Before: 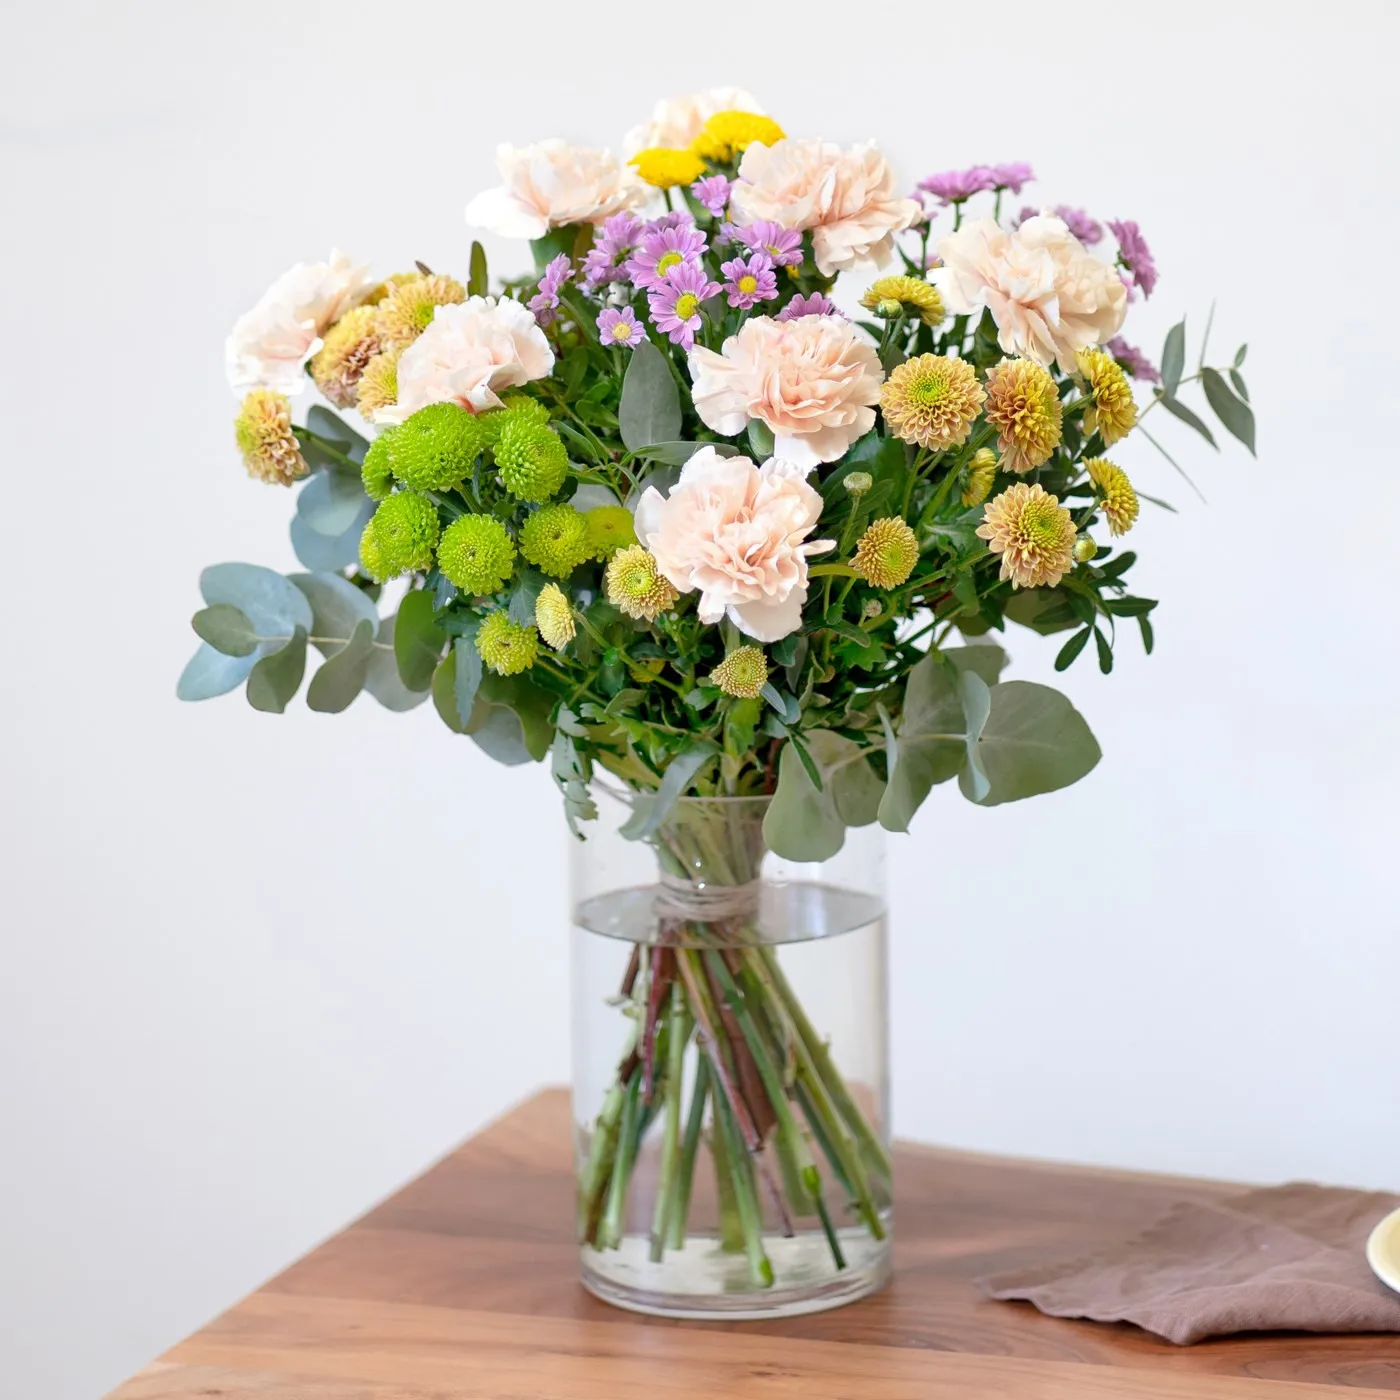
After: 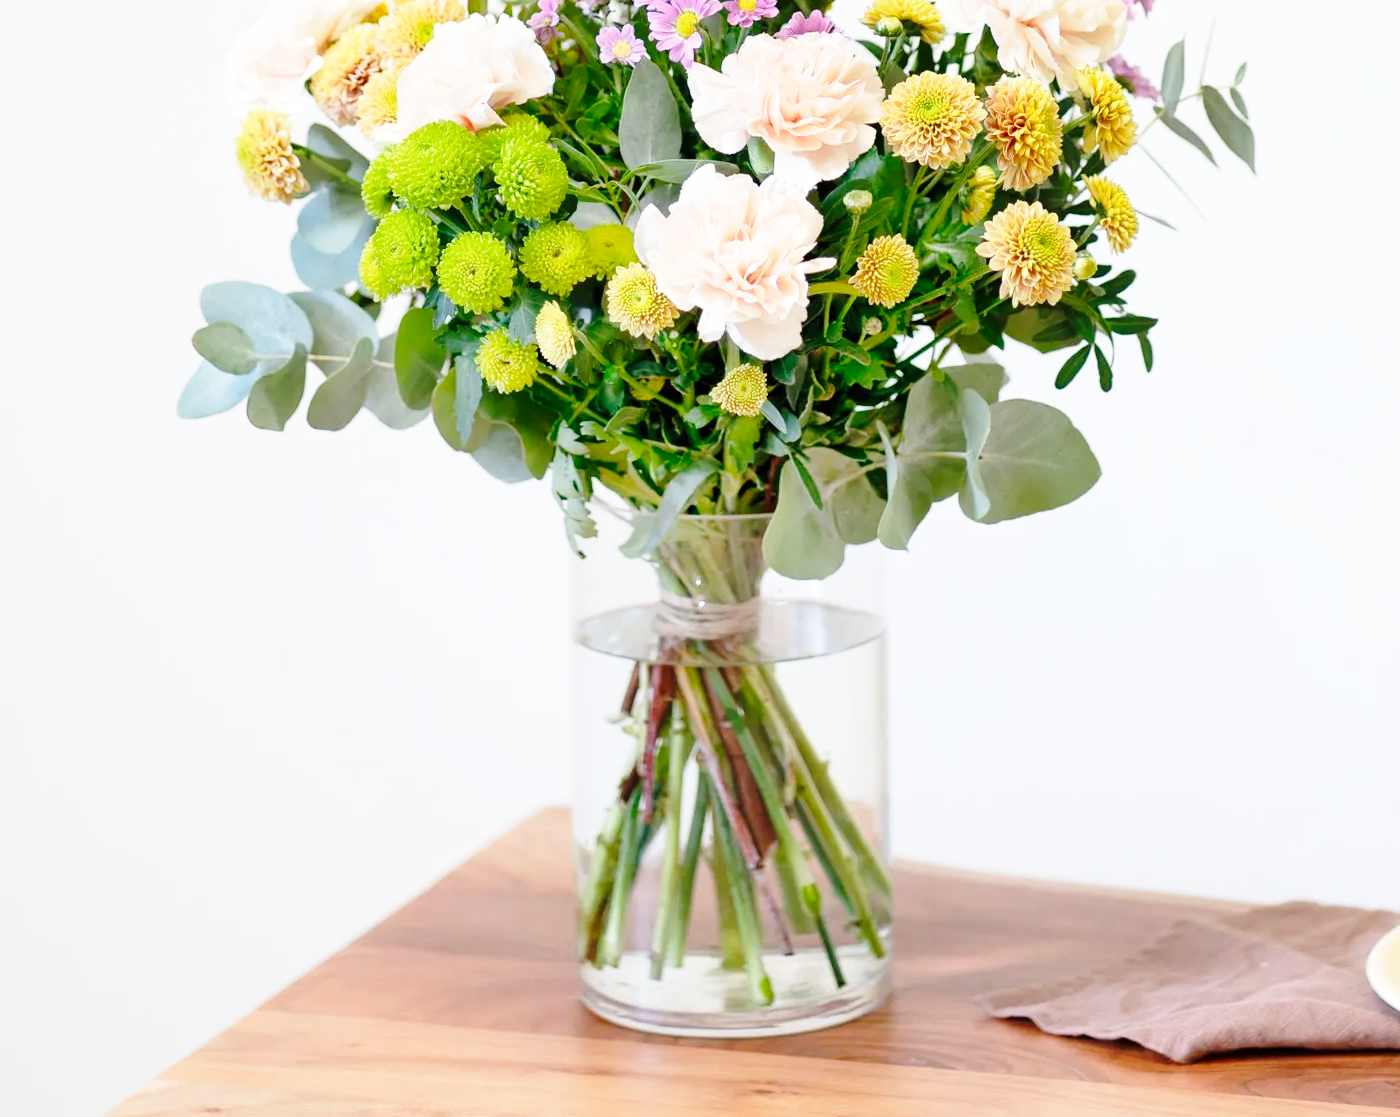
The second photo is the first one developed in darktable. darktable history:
crop and rotate: top 20.194%
base curve: curves: ch0 [(0, 0) (0.028, 0.03) (0.121, 0.232) (0.46, 0.748) (0.859, 0.968) (1, 1)], preserve colors none
